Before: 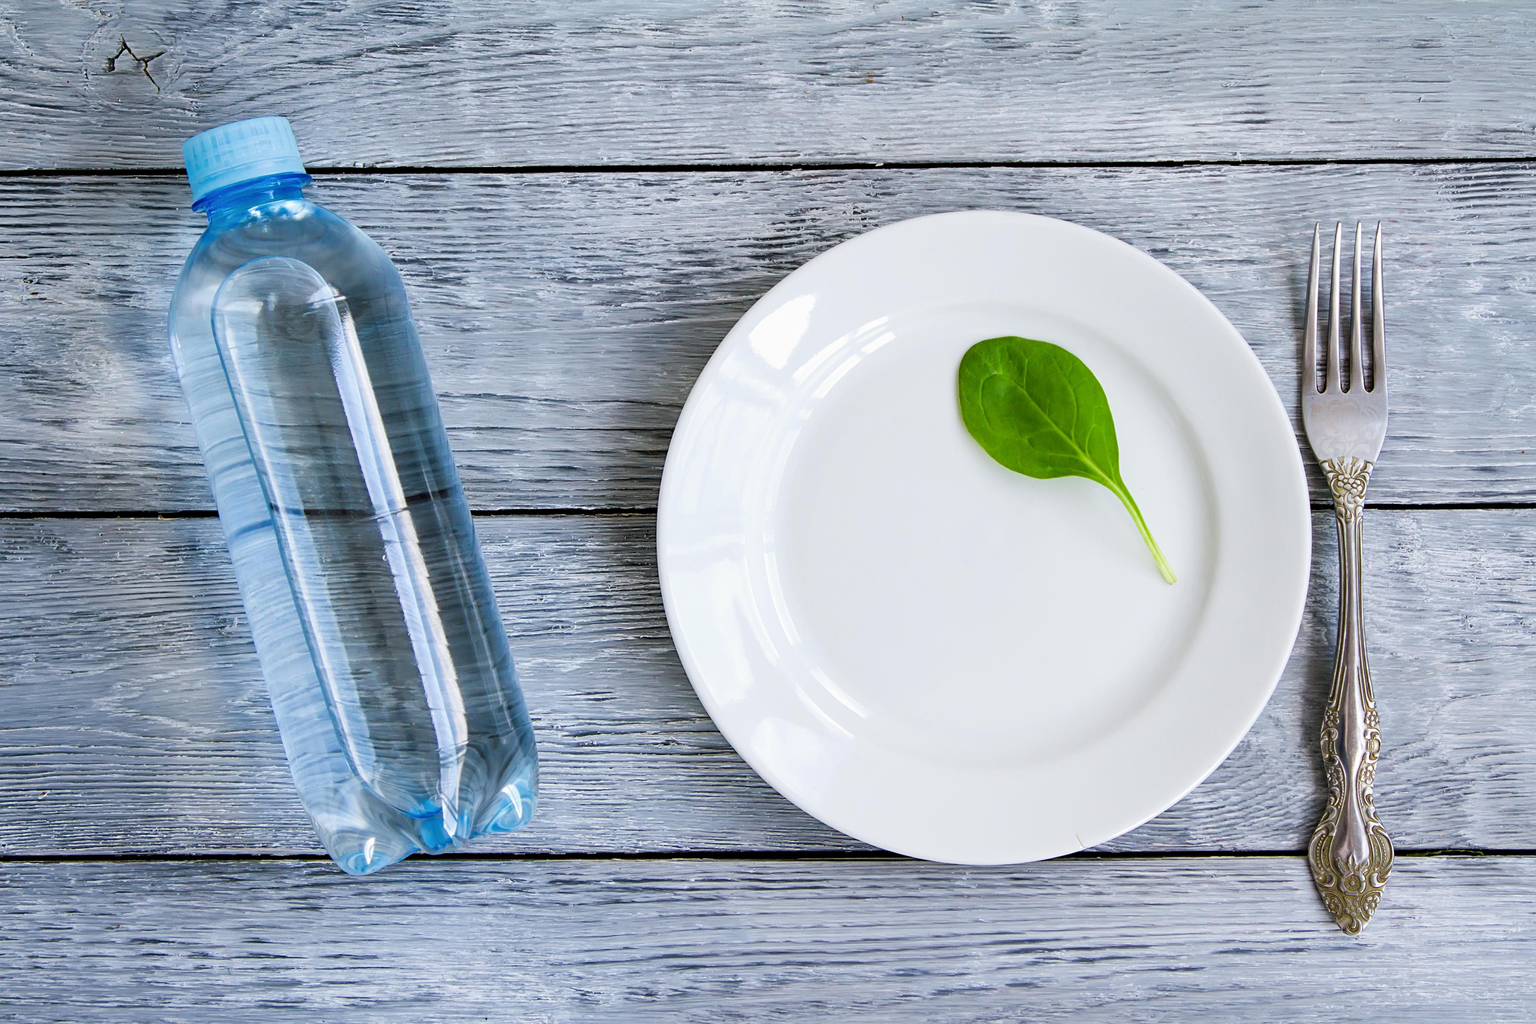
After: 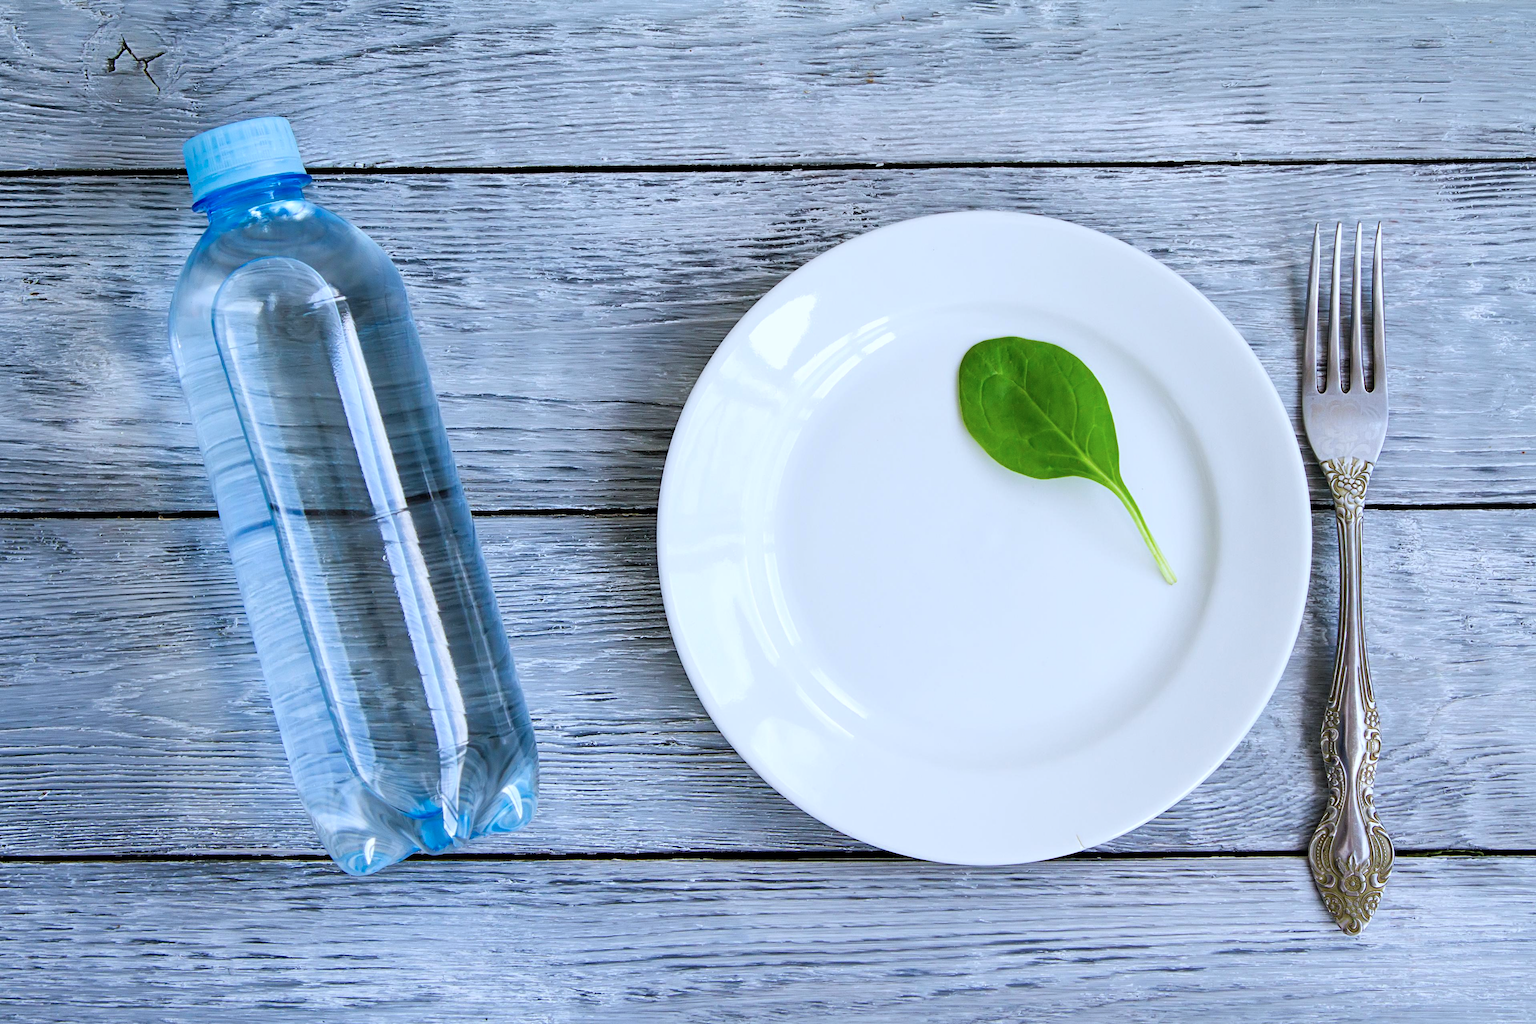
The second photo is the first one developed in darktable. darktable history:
color calibration: x 0.367, y 0.375, temperature 4381.75 K
